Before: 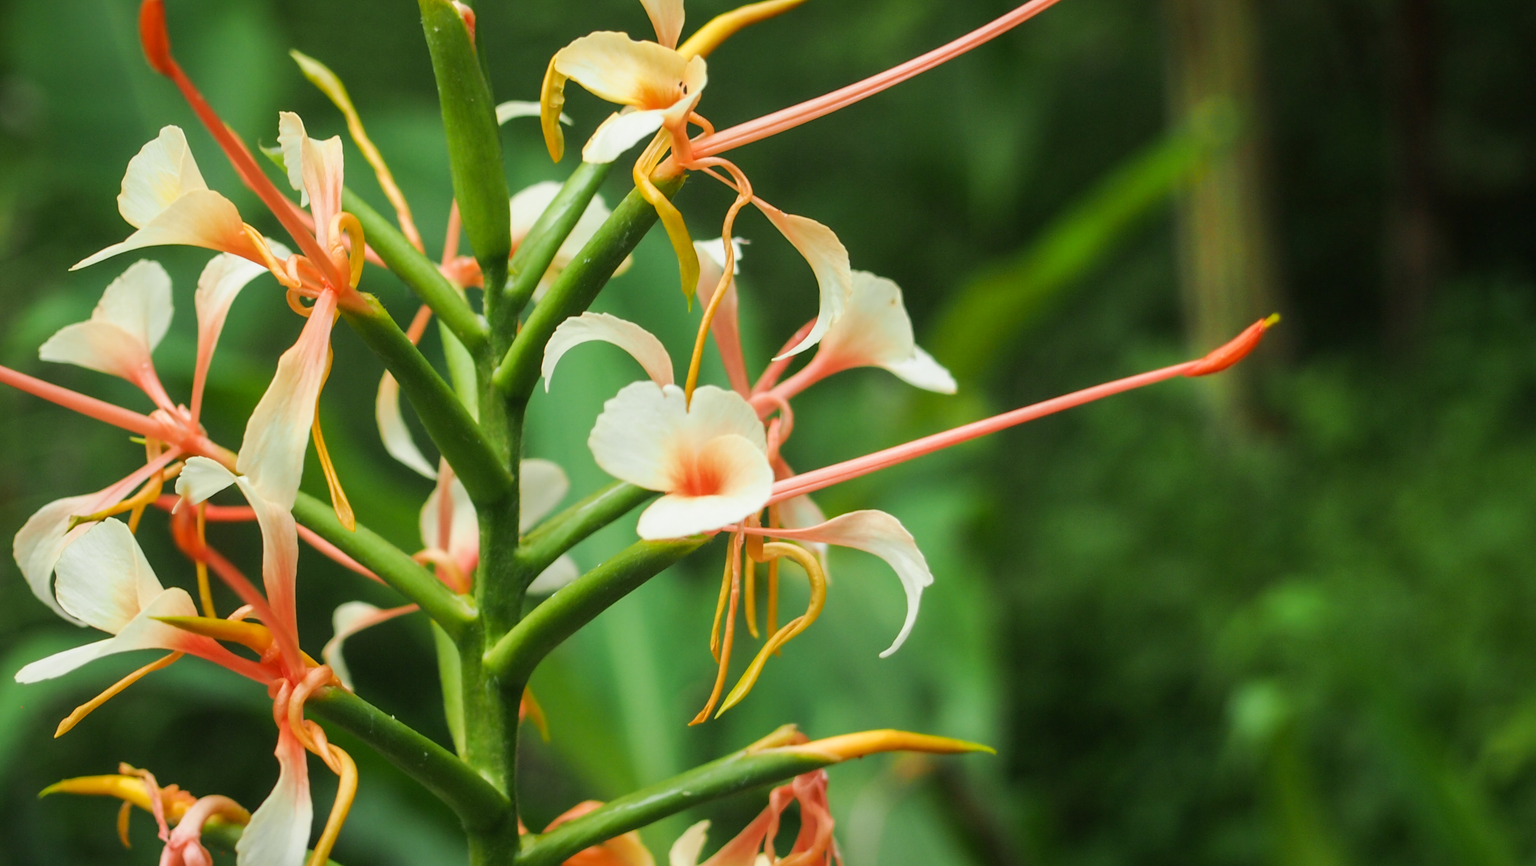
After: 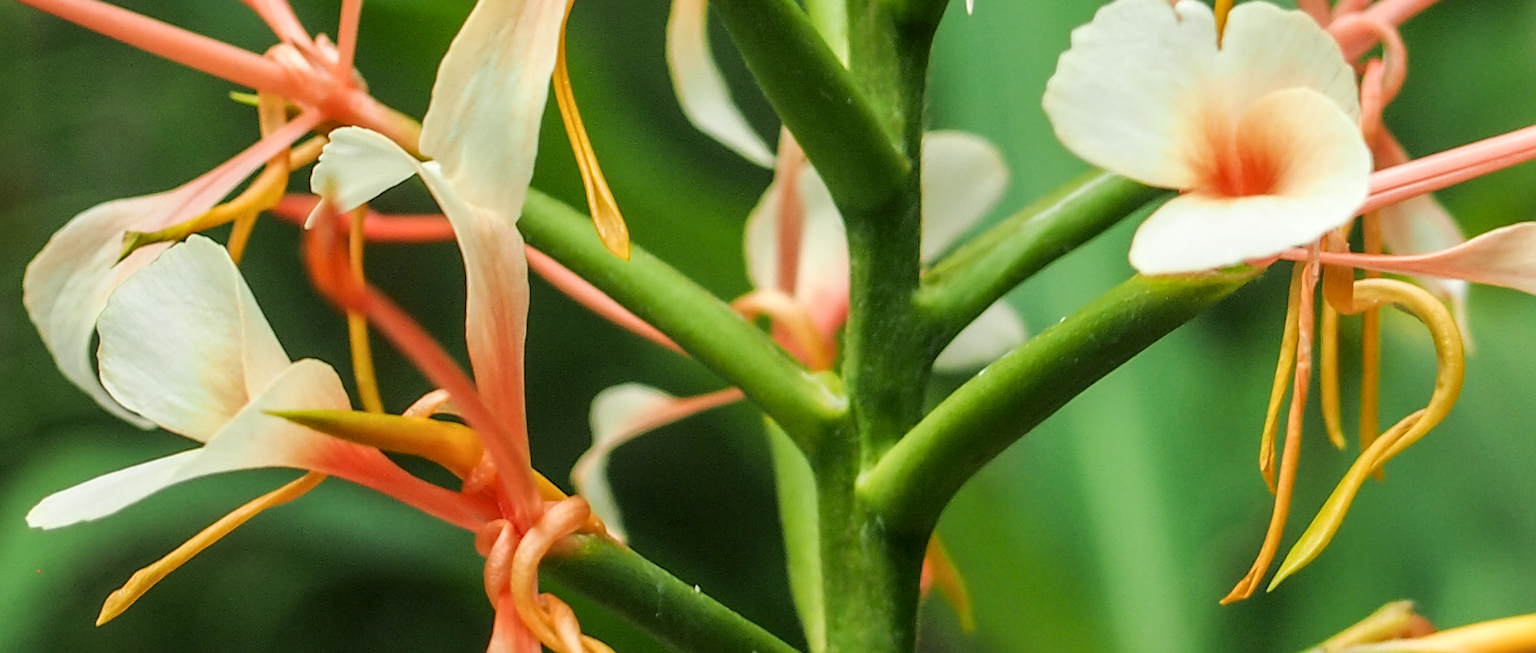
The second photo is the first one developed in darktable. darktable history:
crop: top 44.483%, right 43.593%, bottom 12.892%
sharpen: on, module defaults
local contrast: detail 130%
